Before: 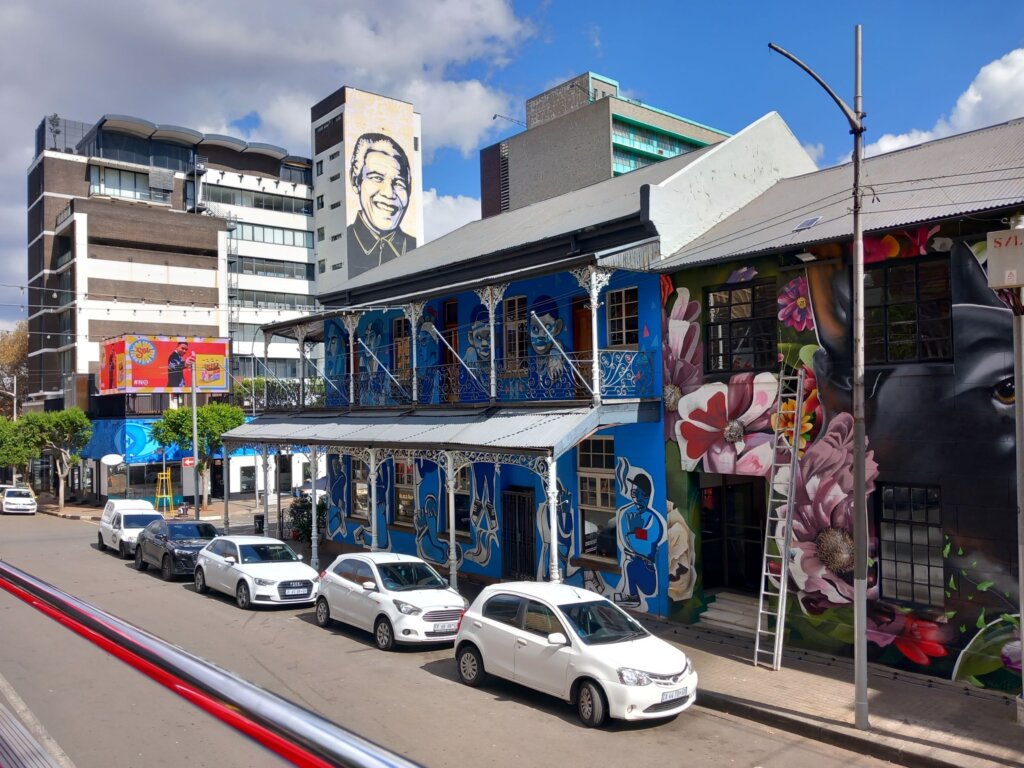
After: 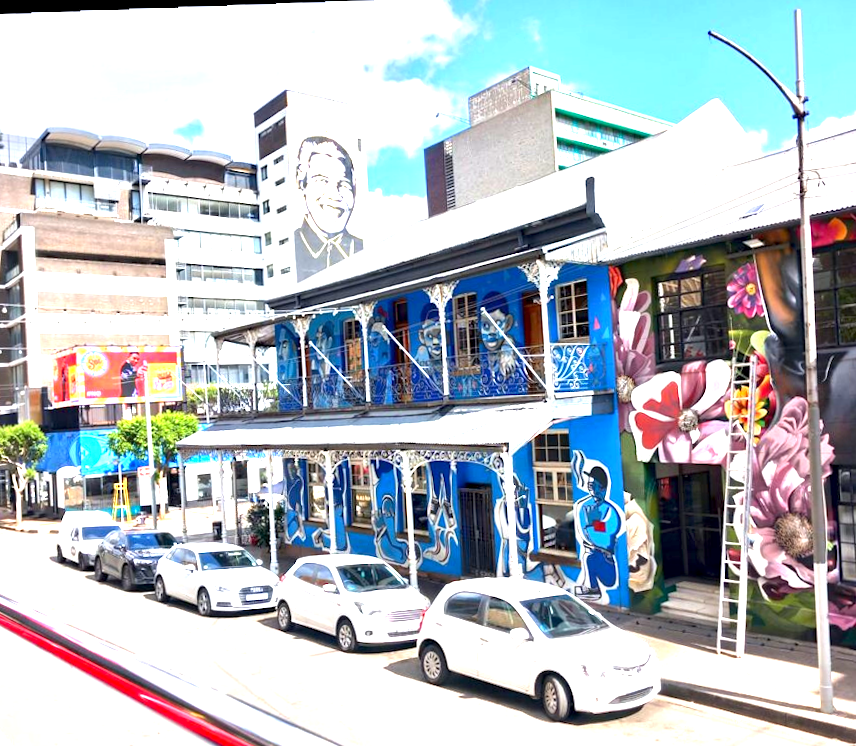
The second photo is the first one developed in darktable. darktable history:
crop and rotate: angle 1°, left 4.281%, top 0.642%, right 11.383%, bottom 2.486%
contrast equalizer: octaves 7, y [[0.6 ×6], [0.55 ×6], [0 ×6], [0 ×6], [0 ×6]], mix 0.3
exposure: exposure 2 EV, compensate exposure bias true, compensate highlight preservation false
rotate and perspective: rotation -1.17°, automatic cropping off
white balance: emerald 1
